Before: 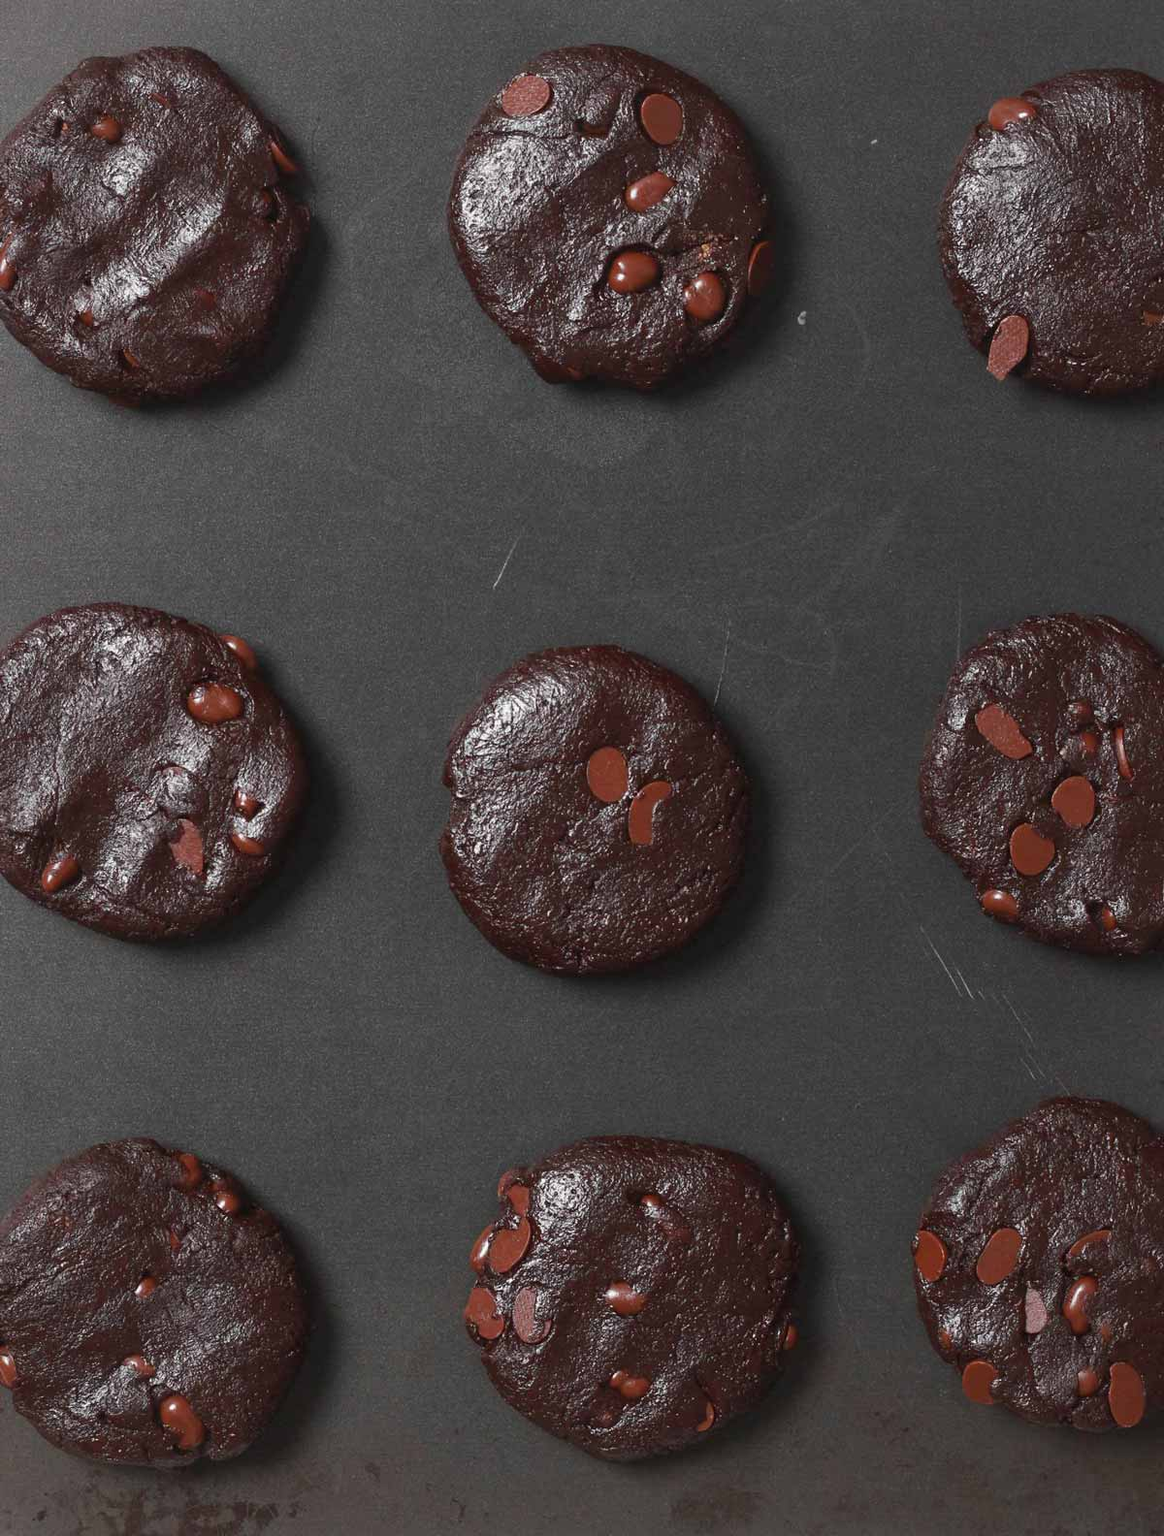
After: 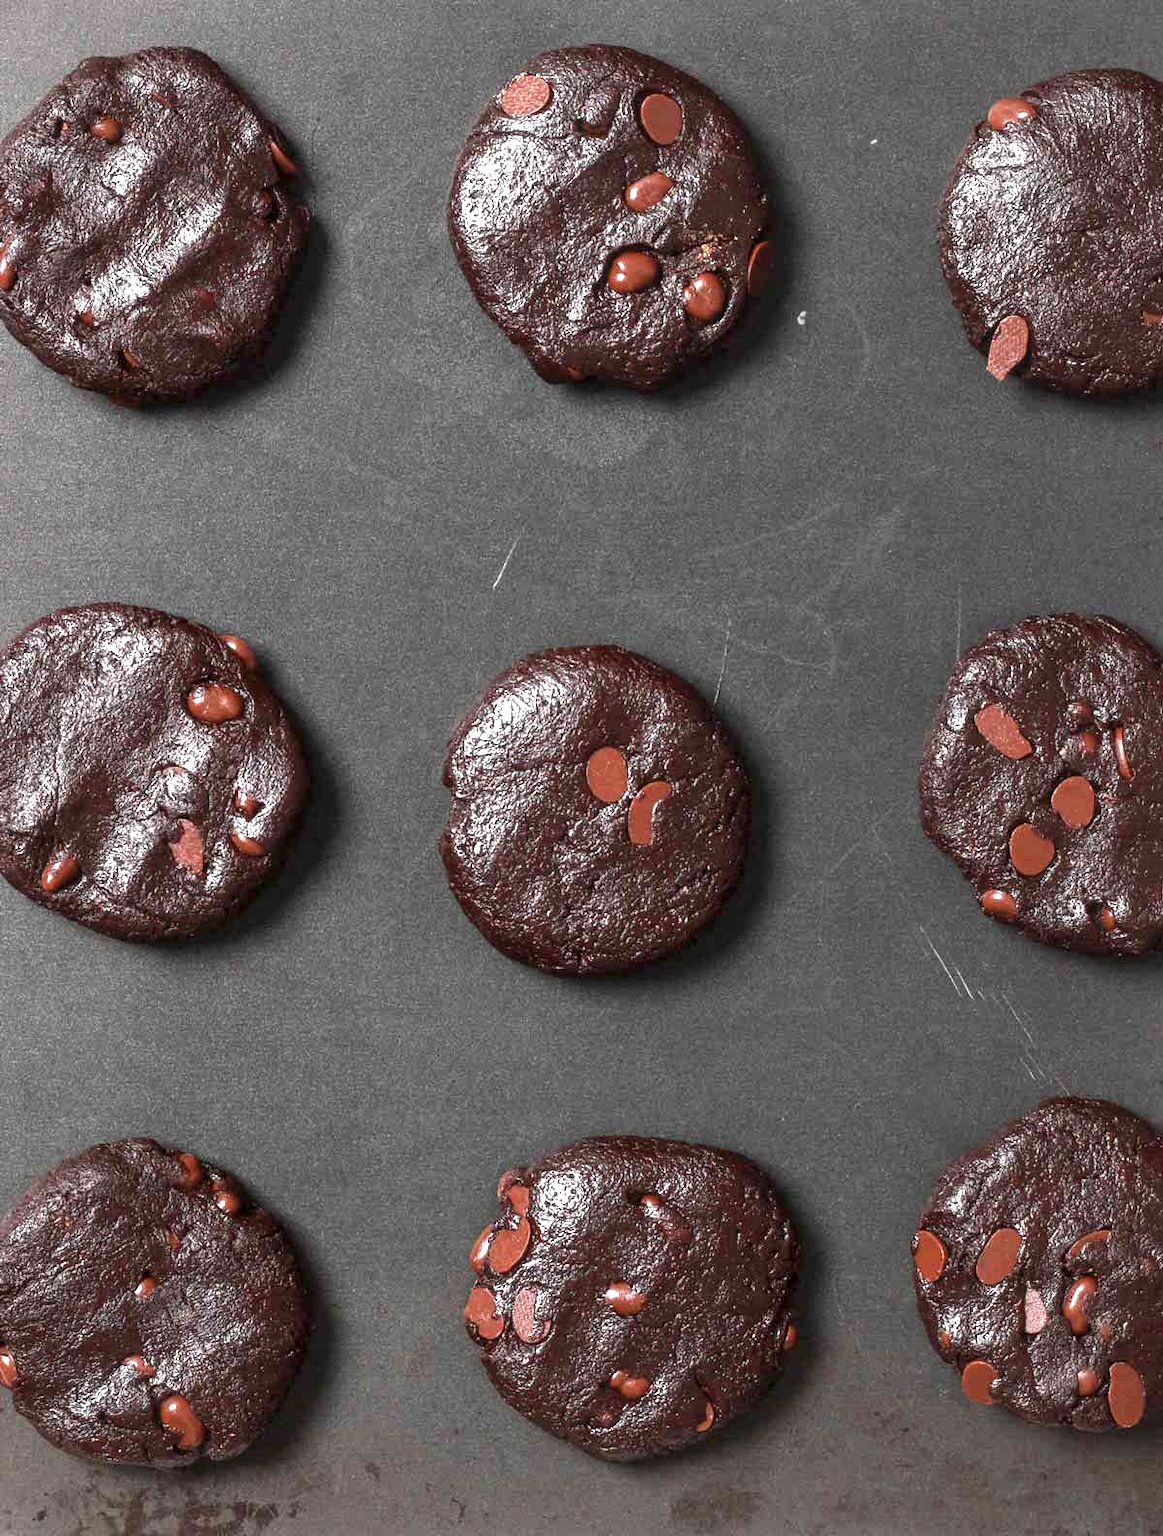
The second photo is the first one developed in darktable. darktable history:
local contrast: detail 150%
exposure: black level correction 0, exposure 1.103 EV, compensate highlight preservation false
